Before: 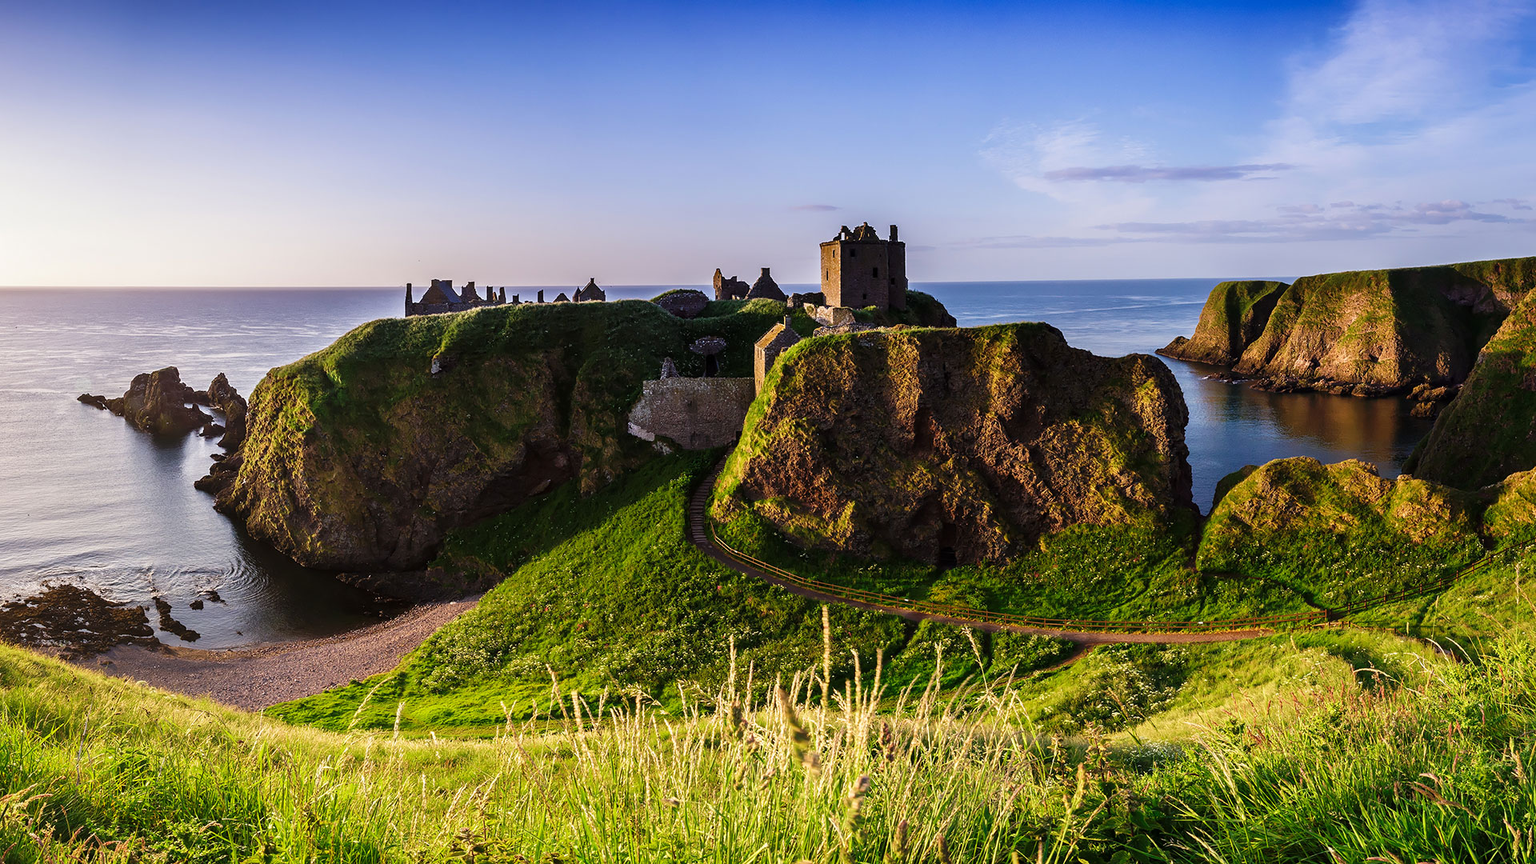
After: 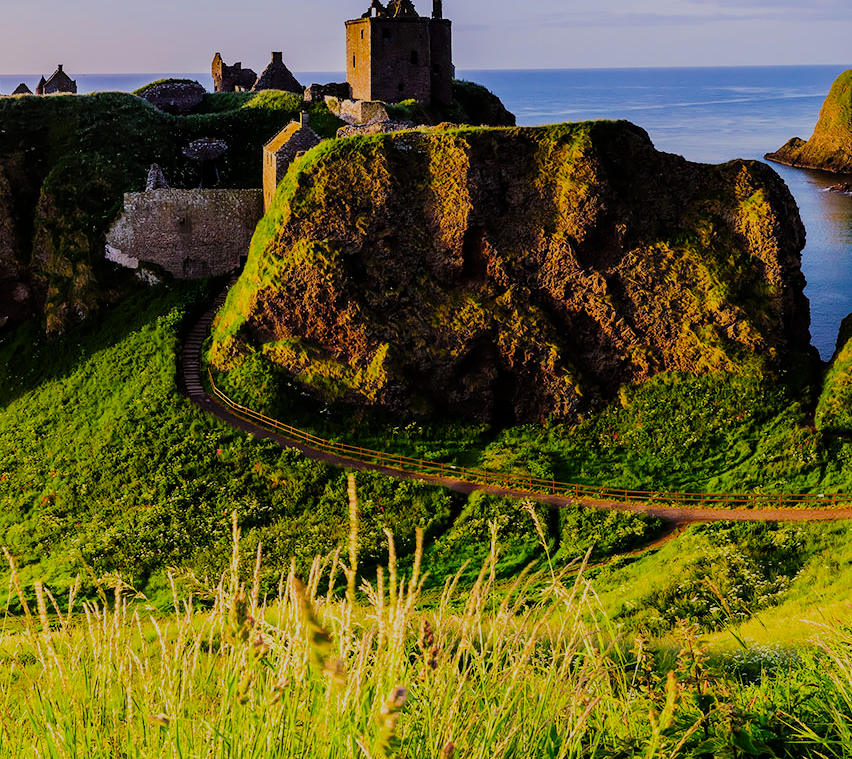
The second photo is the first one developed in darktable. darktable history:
crop: left 35.432%, top 26.233%, right 20.145%, bottom 3.432%
color balance rgb: perceptual saturation grading › global saturation 25%, perceptual brilliance grading › mid-tones 10%, perceptual brilliance grading › shadows 15%, global vibrance 20%
filmic rgb: black relative exposure -7.15 EV, white relative exposure 5.36 EV, hardness 3.02
